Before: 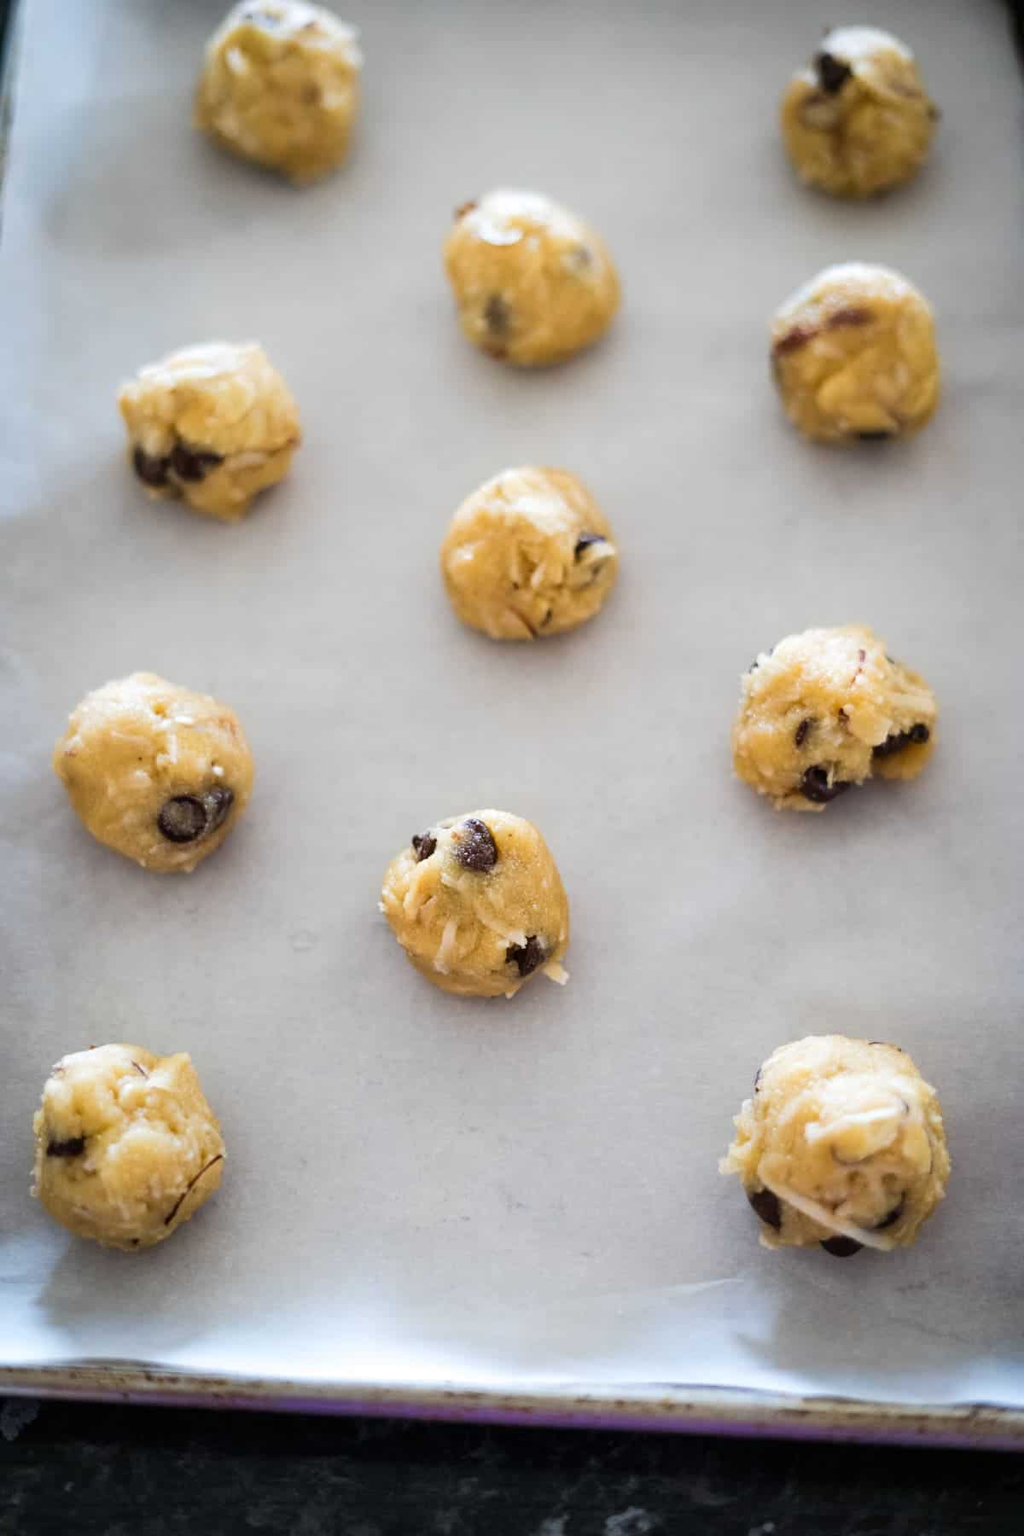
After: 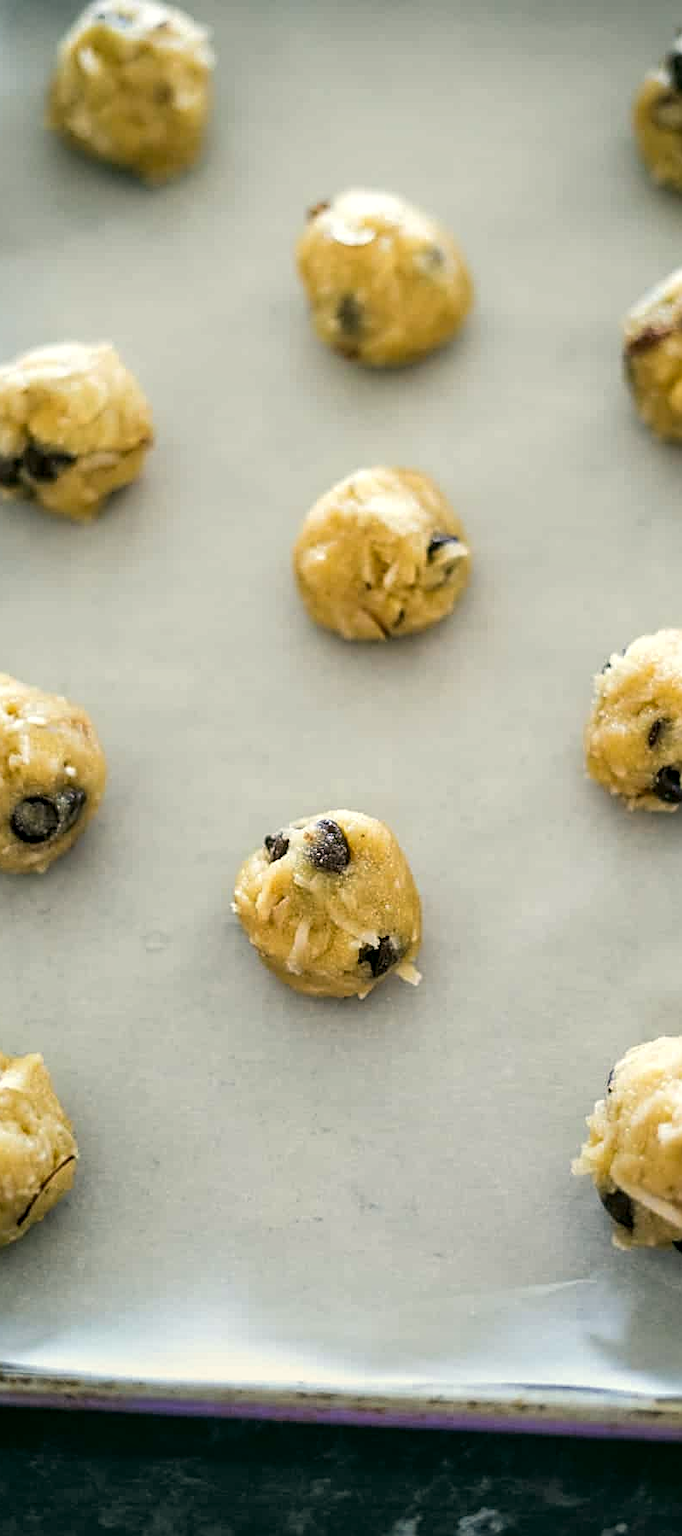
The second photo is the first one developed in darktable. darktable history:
crop and rotate: left 14.436%, right 18.898%
sharpen: on, module defaults
local contrast: on, module defaults
color correction: highlights a* -0.482, highlights b* 9.48, shadows a* -9.48, shadows b* 0.803
